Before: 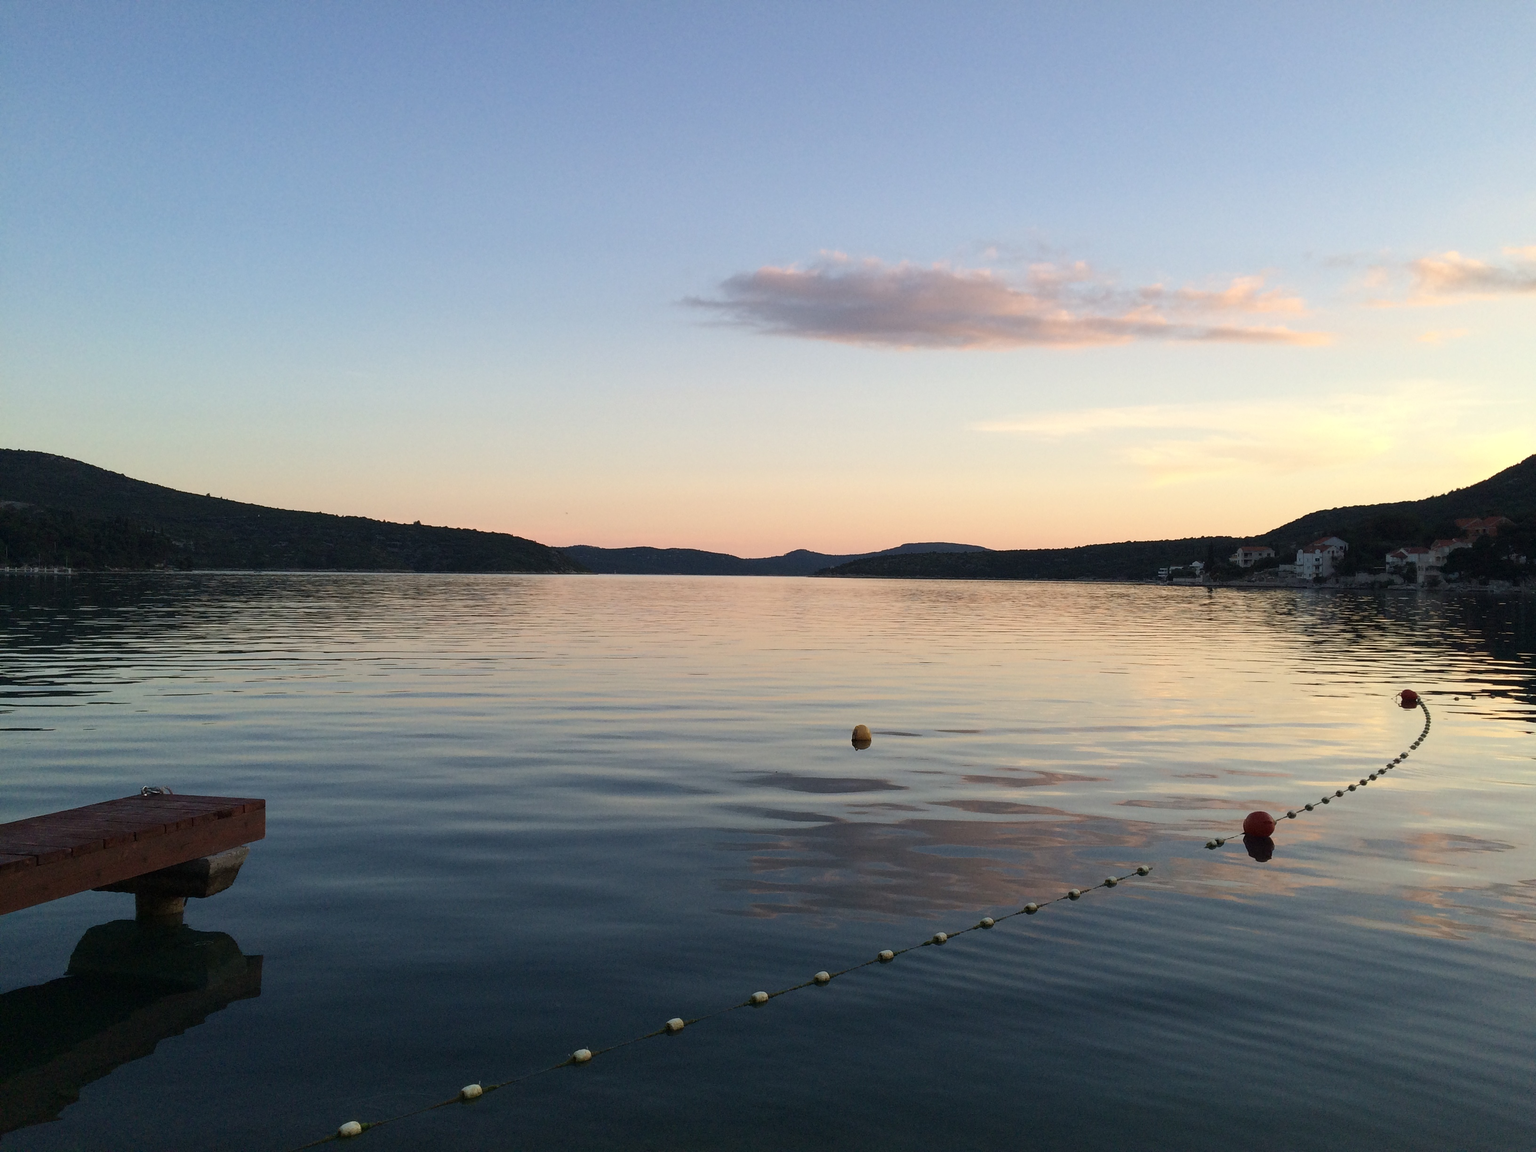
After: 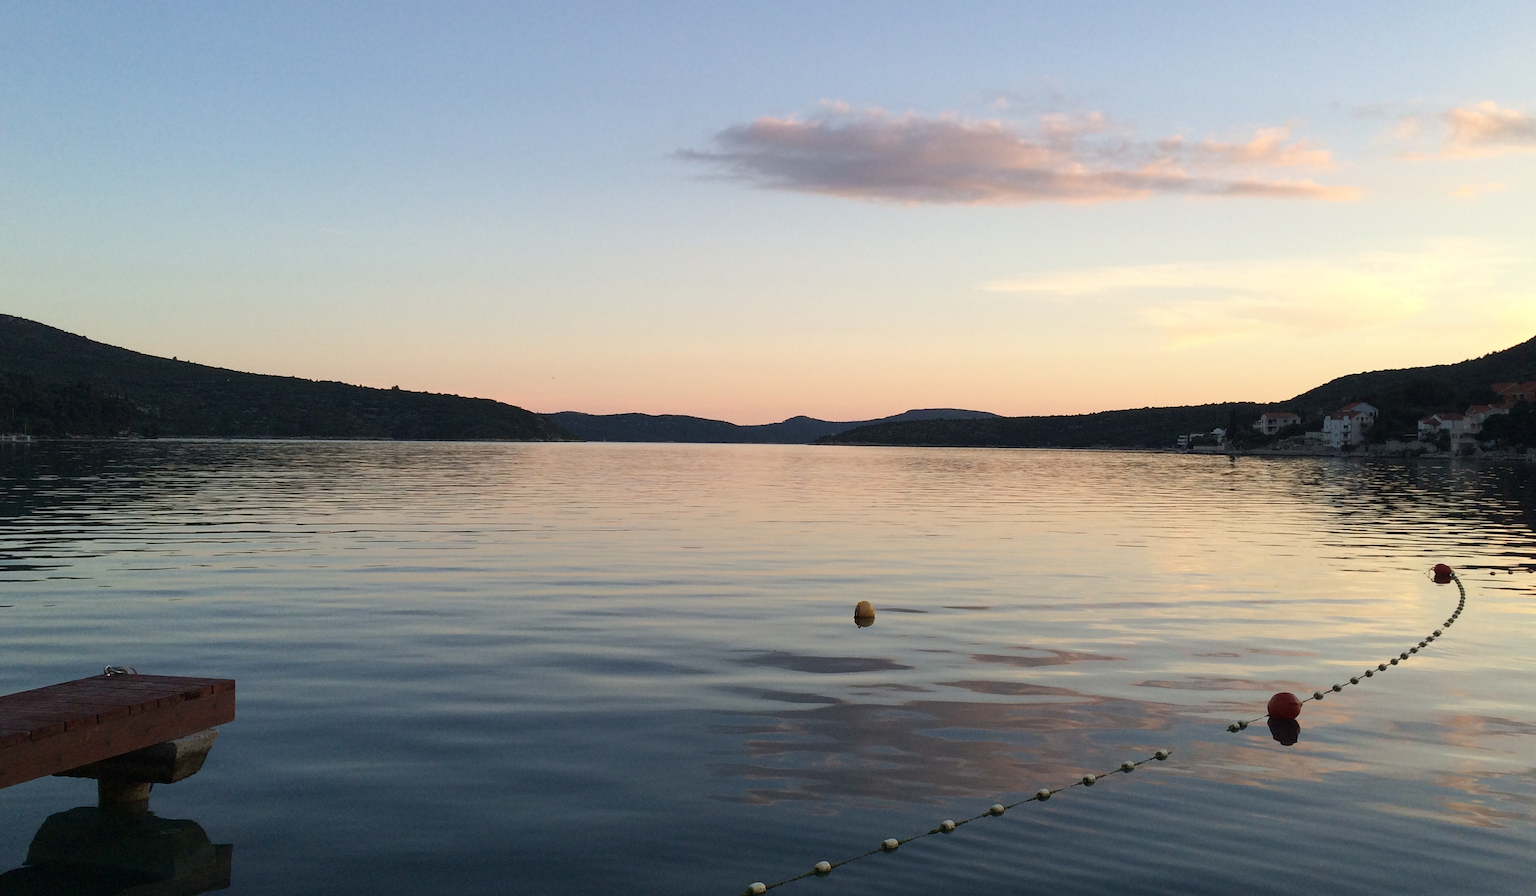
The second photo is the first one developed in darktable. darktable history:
crop and rotate: left 2.791%, top 13.542%, right 2.475%, bottom 12.745%
